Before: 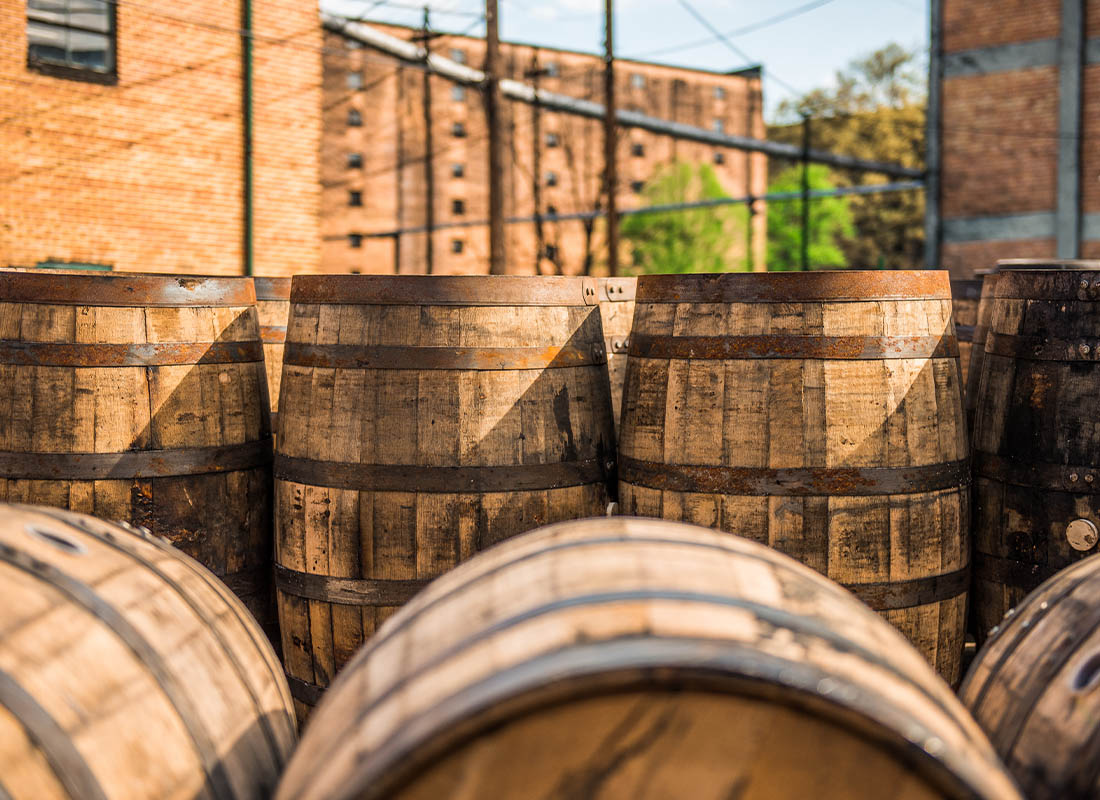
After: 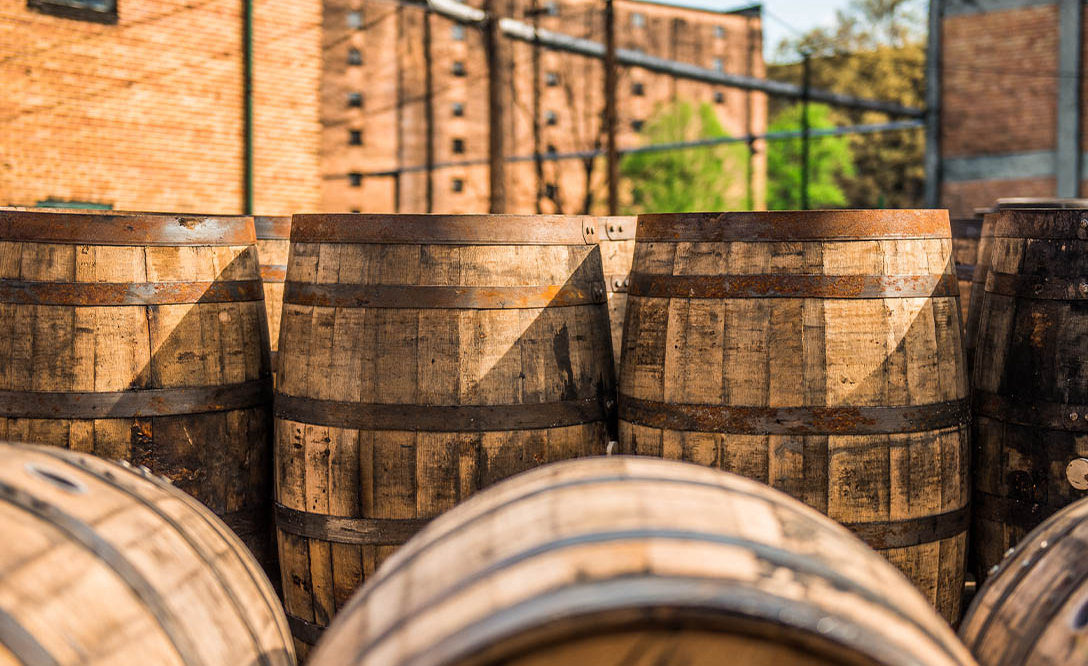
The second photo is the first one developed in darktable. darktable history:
crop: top 7.625%, bottom 8.027%
